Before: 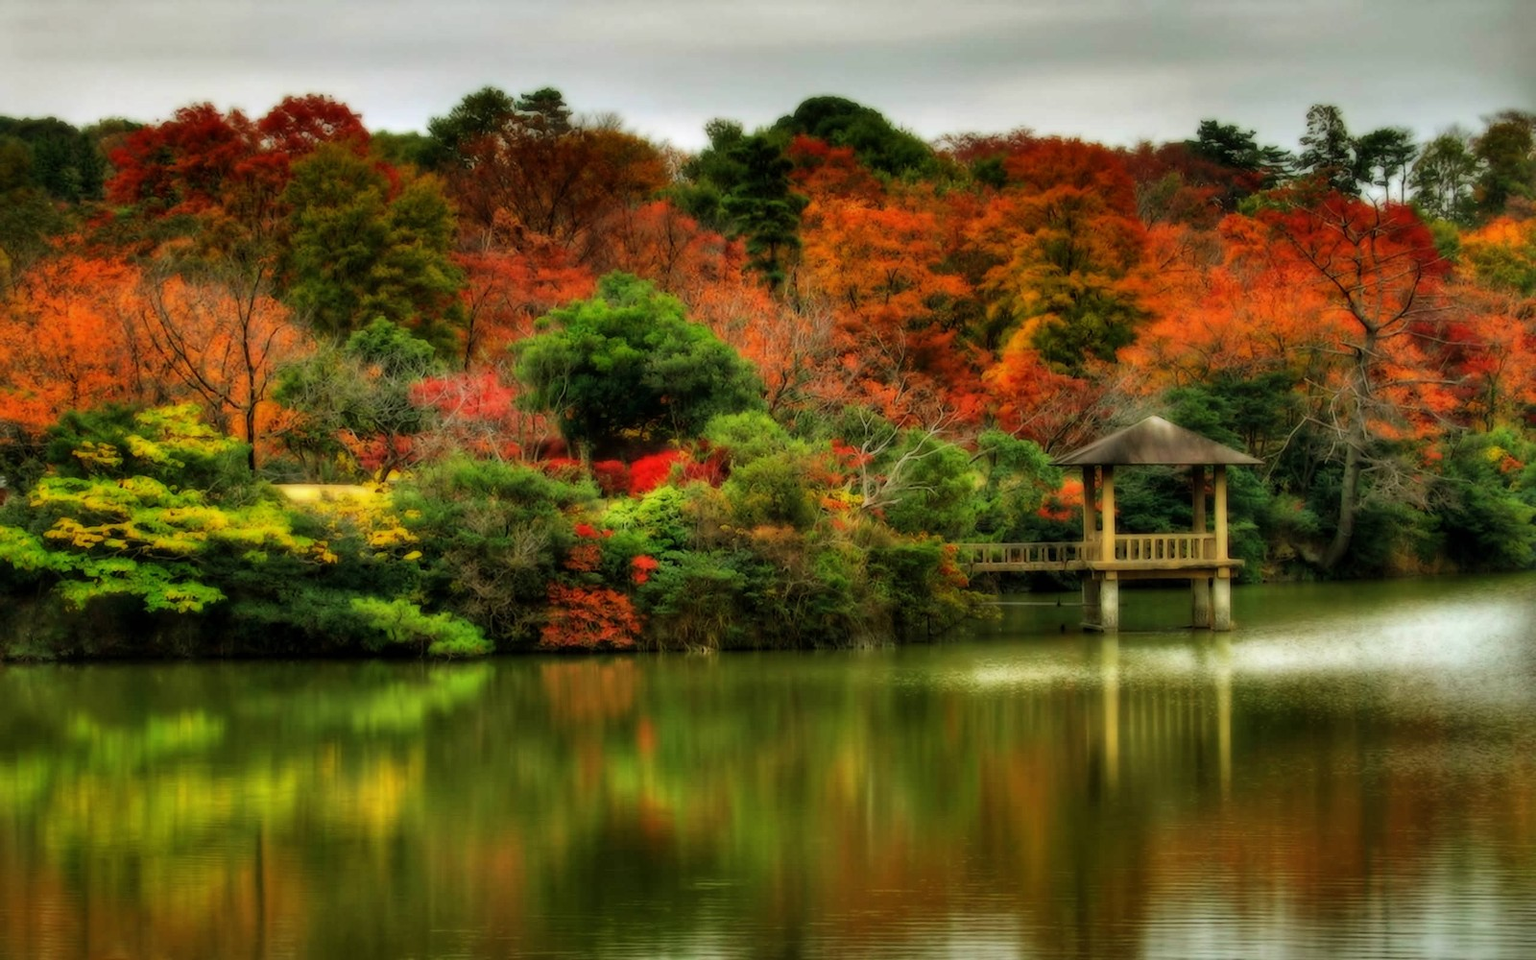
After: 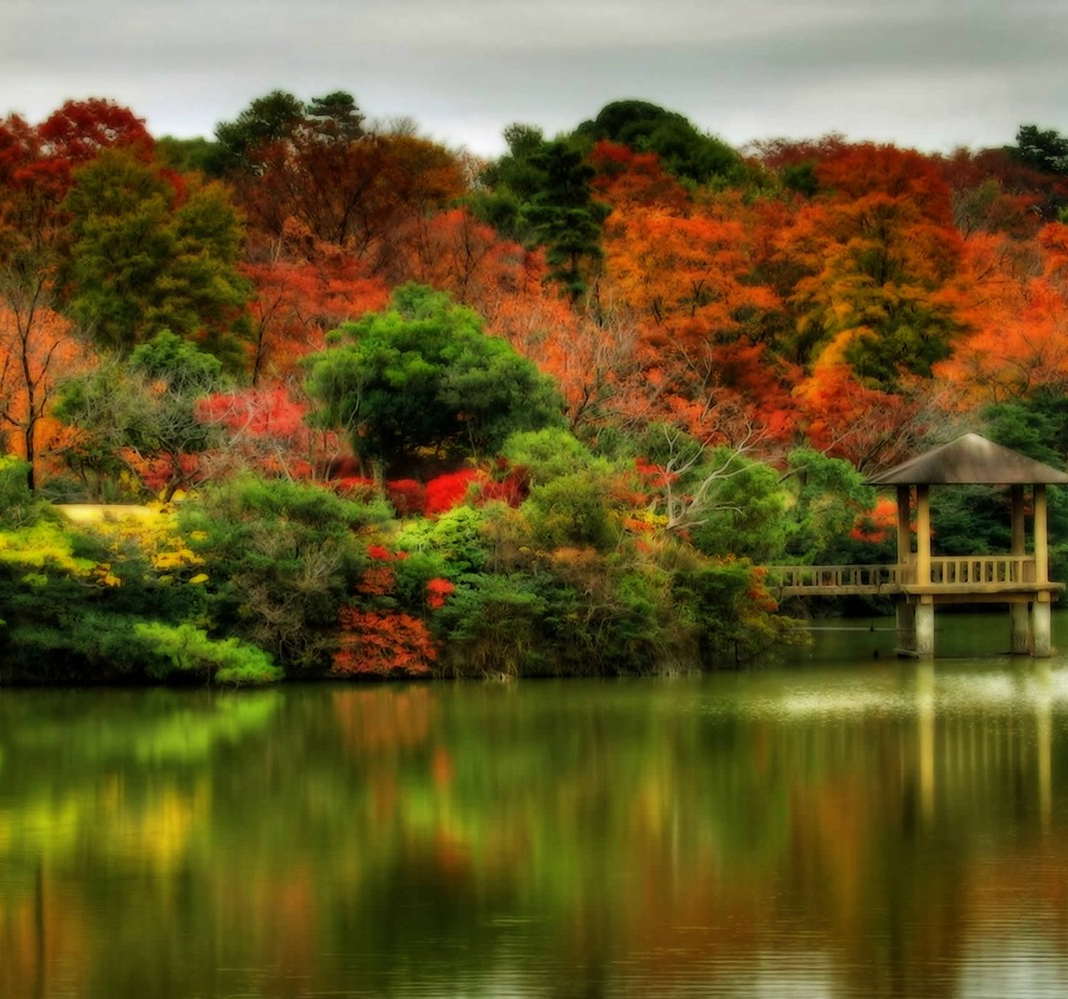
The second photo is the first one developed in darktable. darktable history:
crop and rotate: left 14.44%, right 18.776%
